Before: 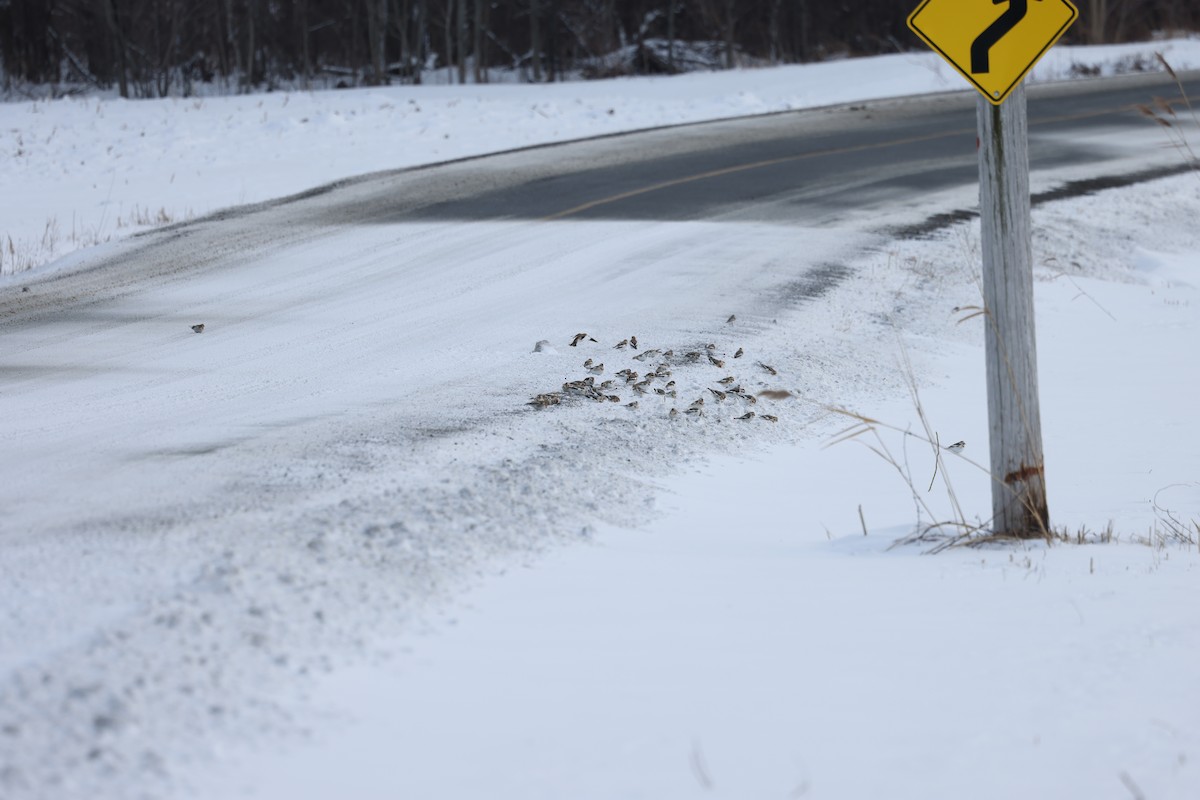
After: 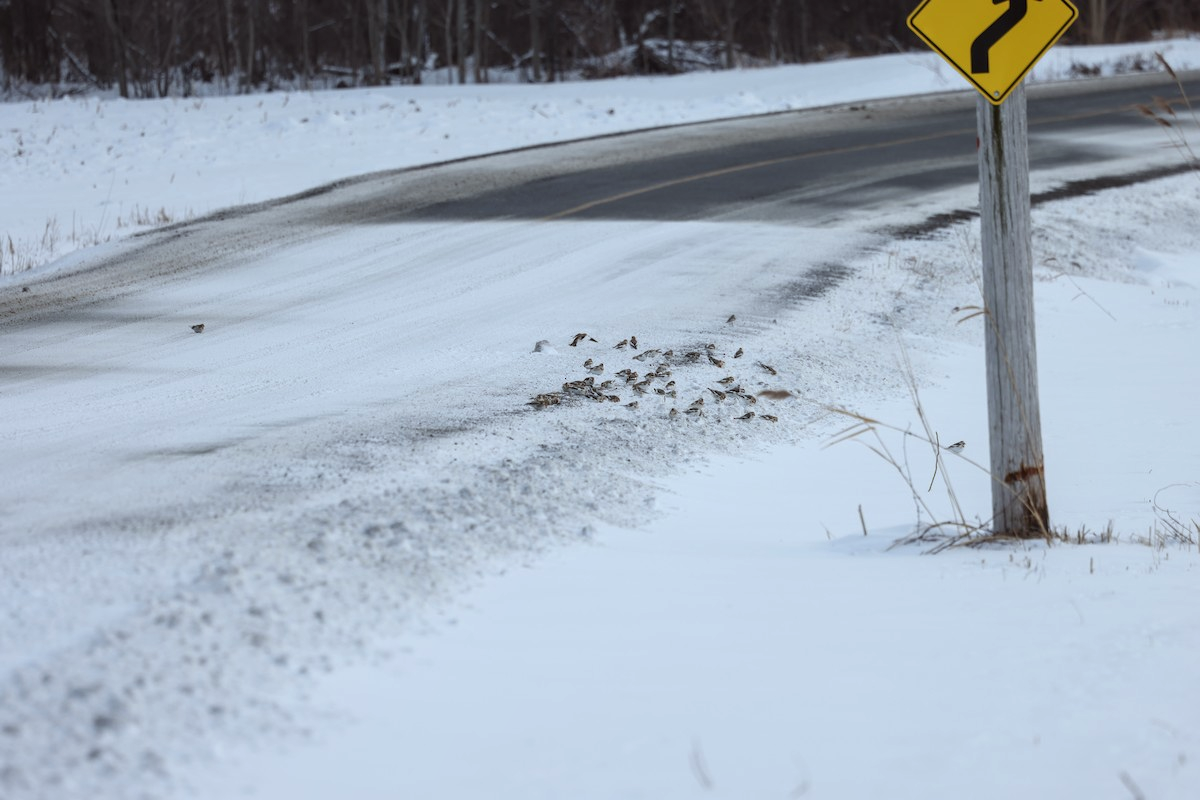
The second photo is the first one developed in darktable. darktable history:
color correction: highlights a* -2.73, highlights b* -2.09, shadows a* 2.41, shadows b* 2.73
local contrast: on, module defaults
